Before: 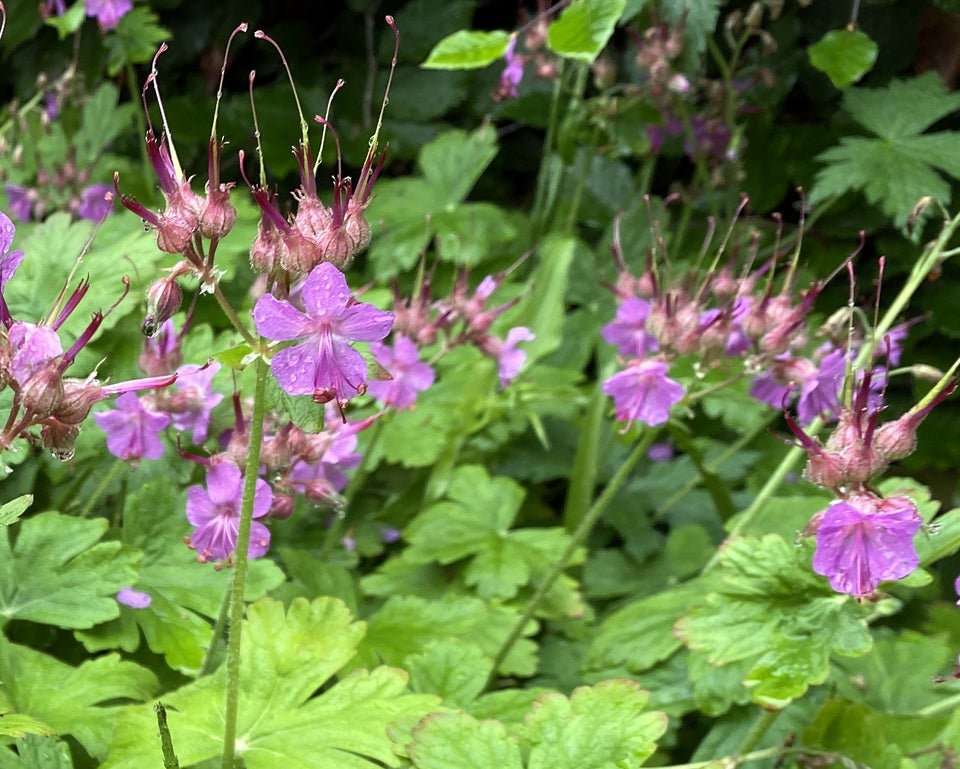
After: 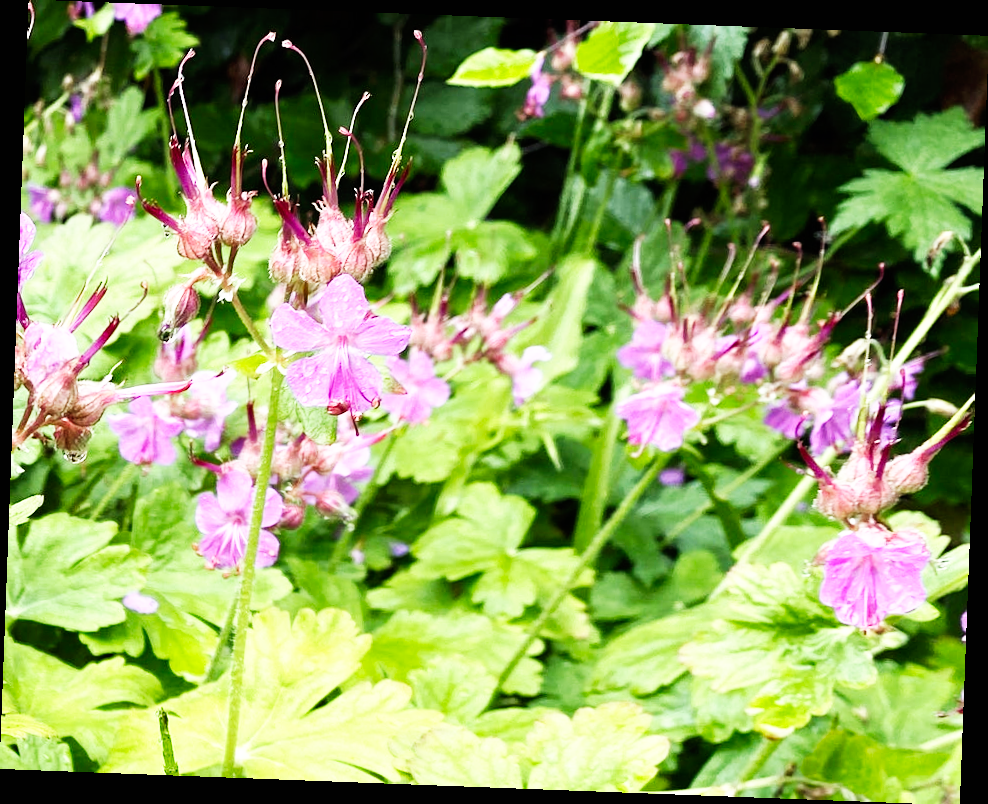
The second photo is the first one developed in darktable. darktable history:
base curve: curves: ch0 [(0, 0) (0.007, 0.004) (0.027, 0.03) (0.046, 0.07) (0.207, 0.54) (0.442, 0.872) (0.673, 0.972) (1, 1)], preserve colors none
rotate and perspective: rotation 2.17°, automatic cropping off
